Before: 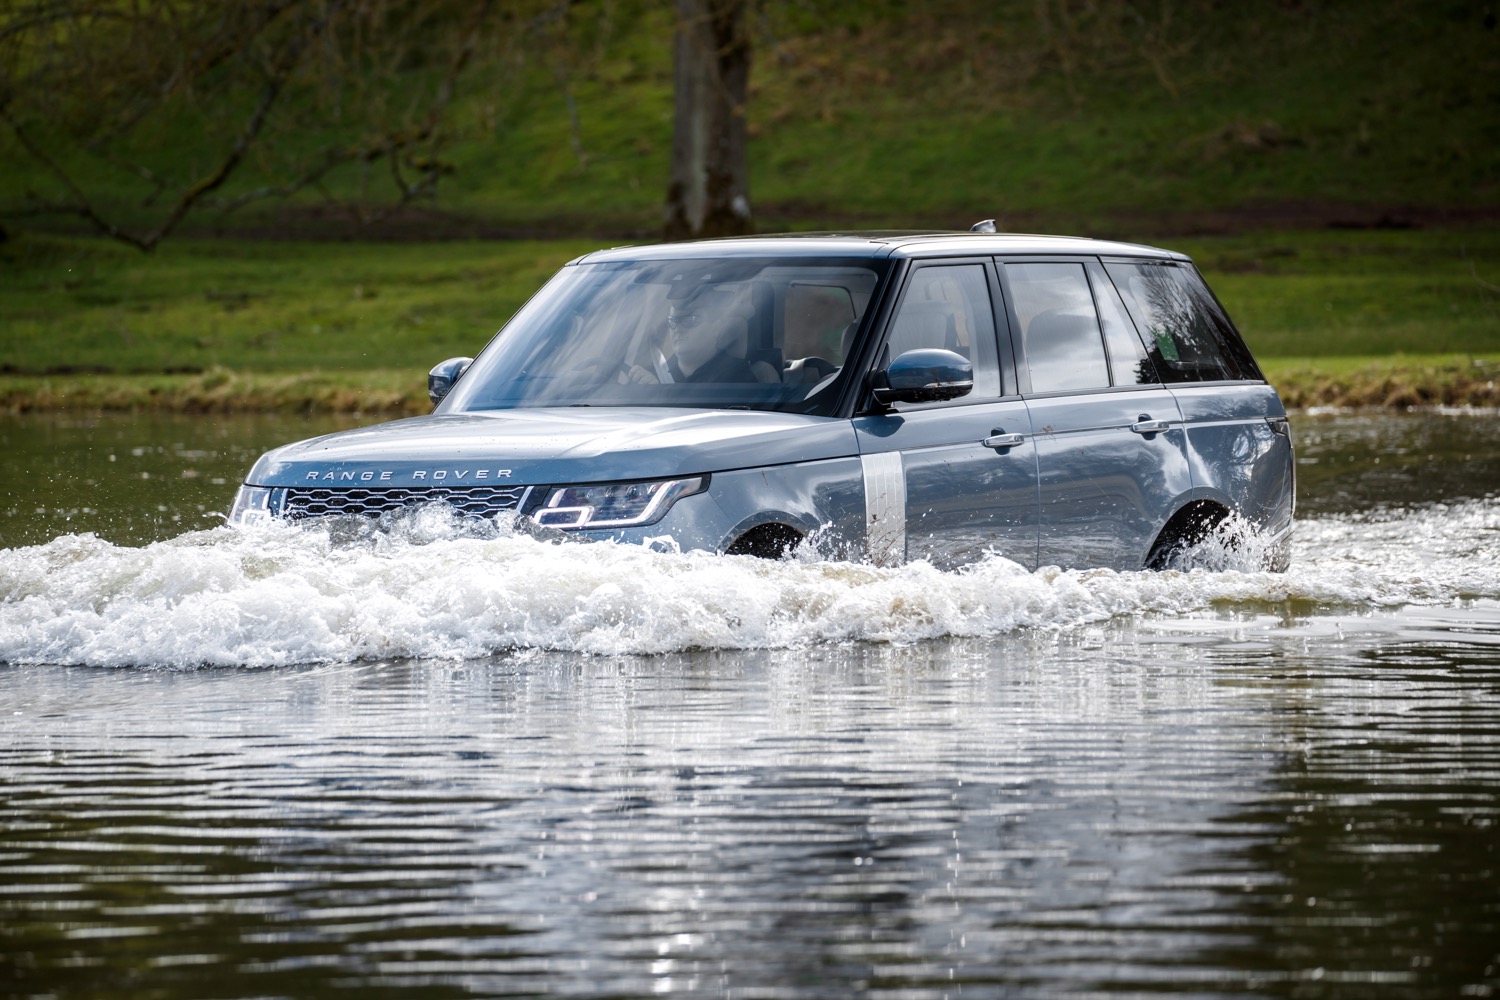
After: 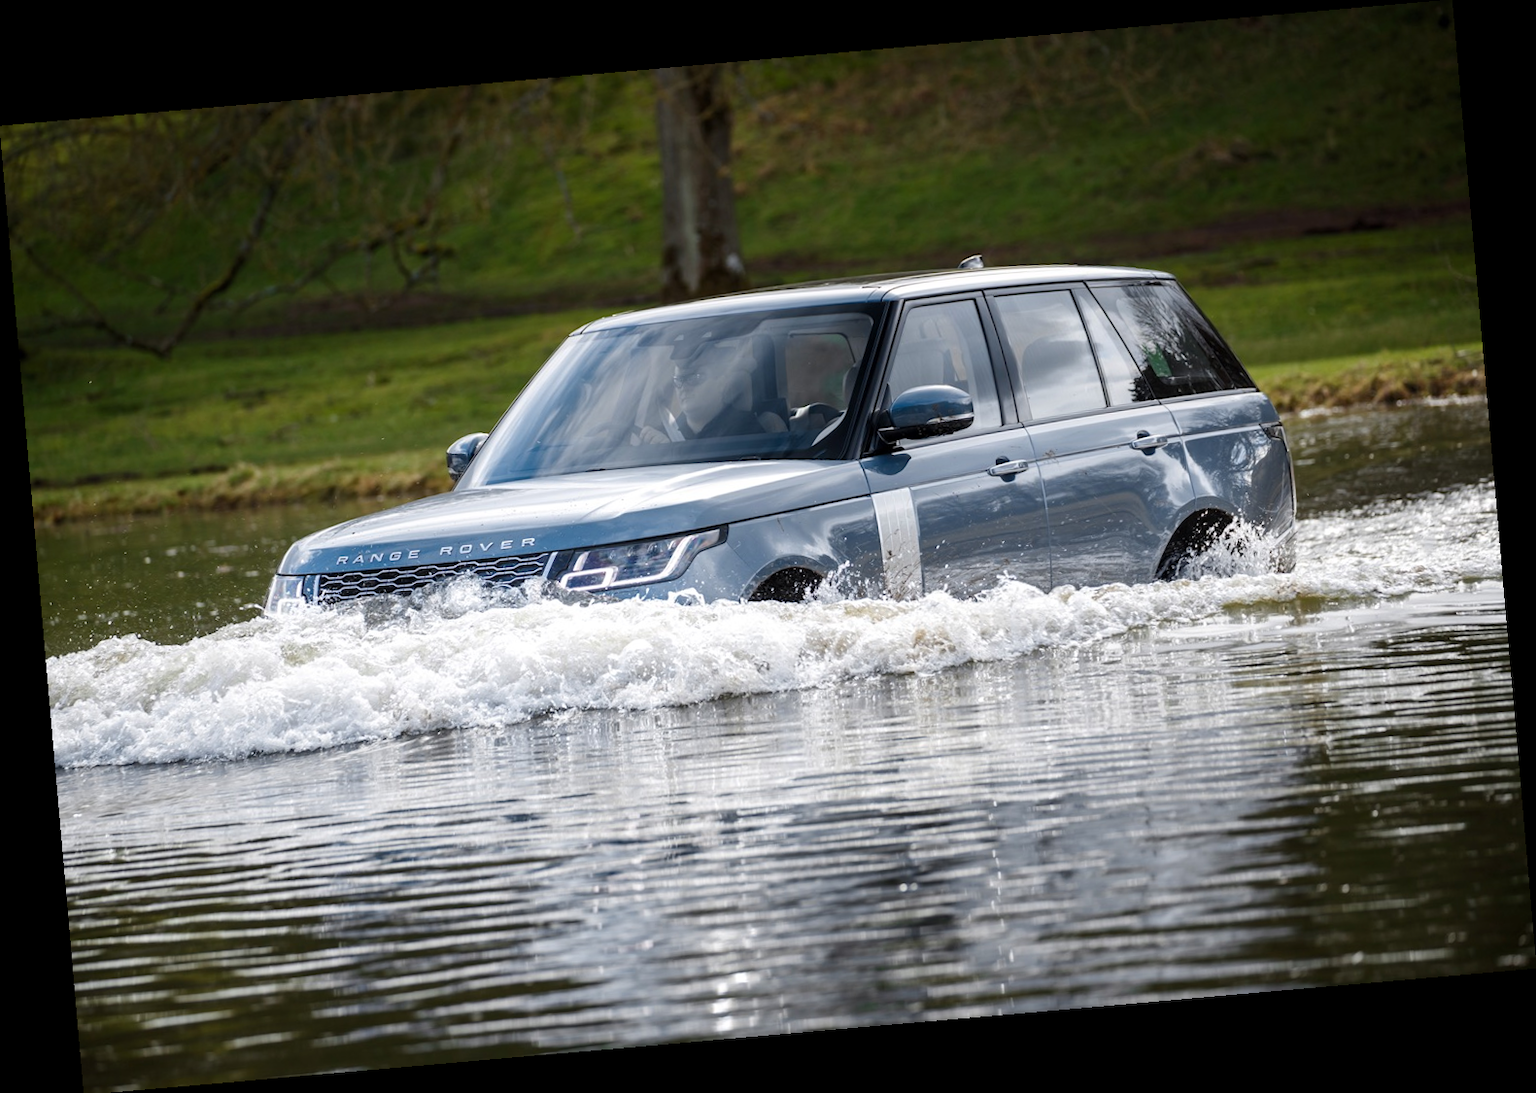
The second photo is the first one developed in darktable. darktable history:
rotate and perspective: rotation -4.98°, automatic cropping off
fill light: on, module defaults
